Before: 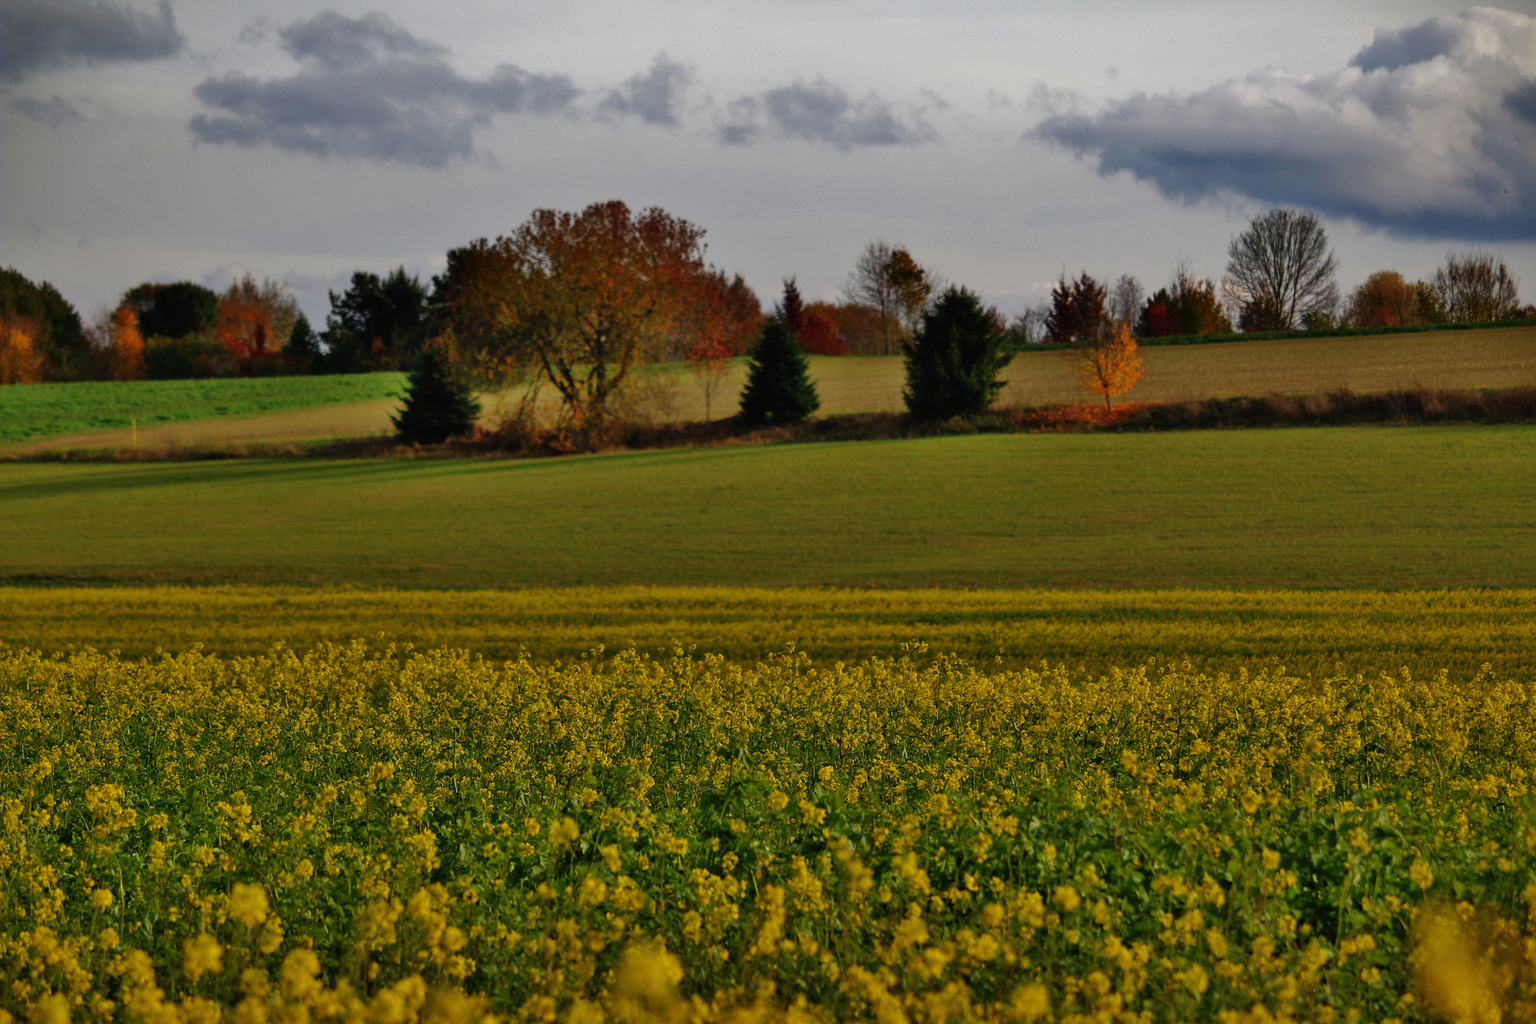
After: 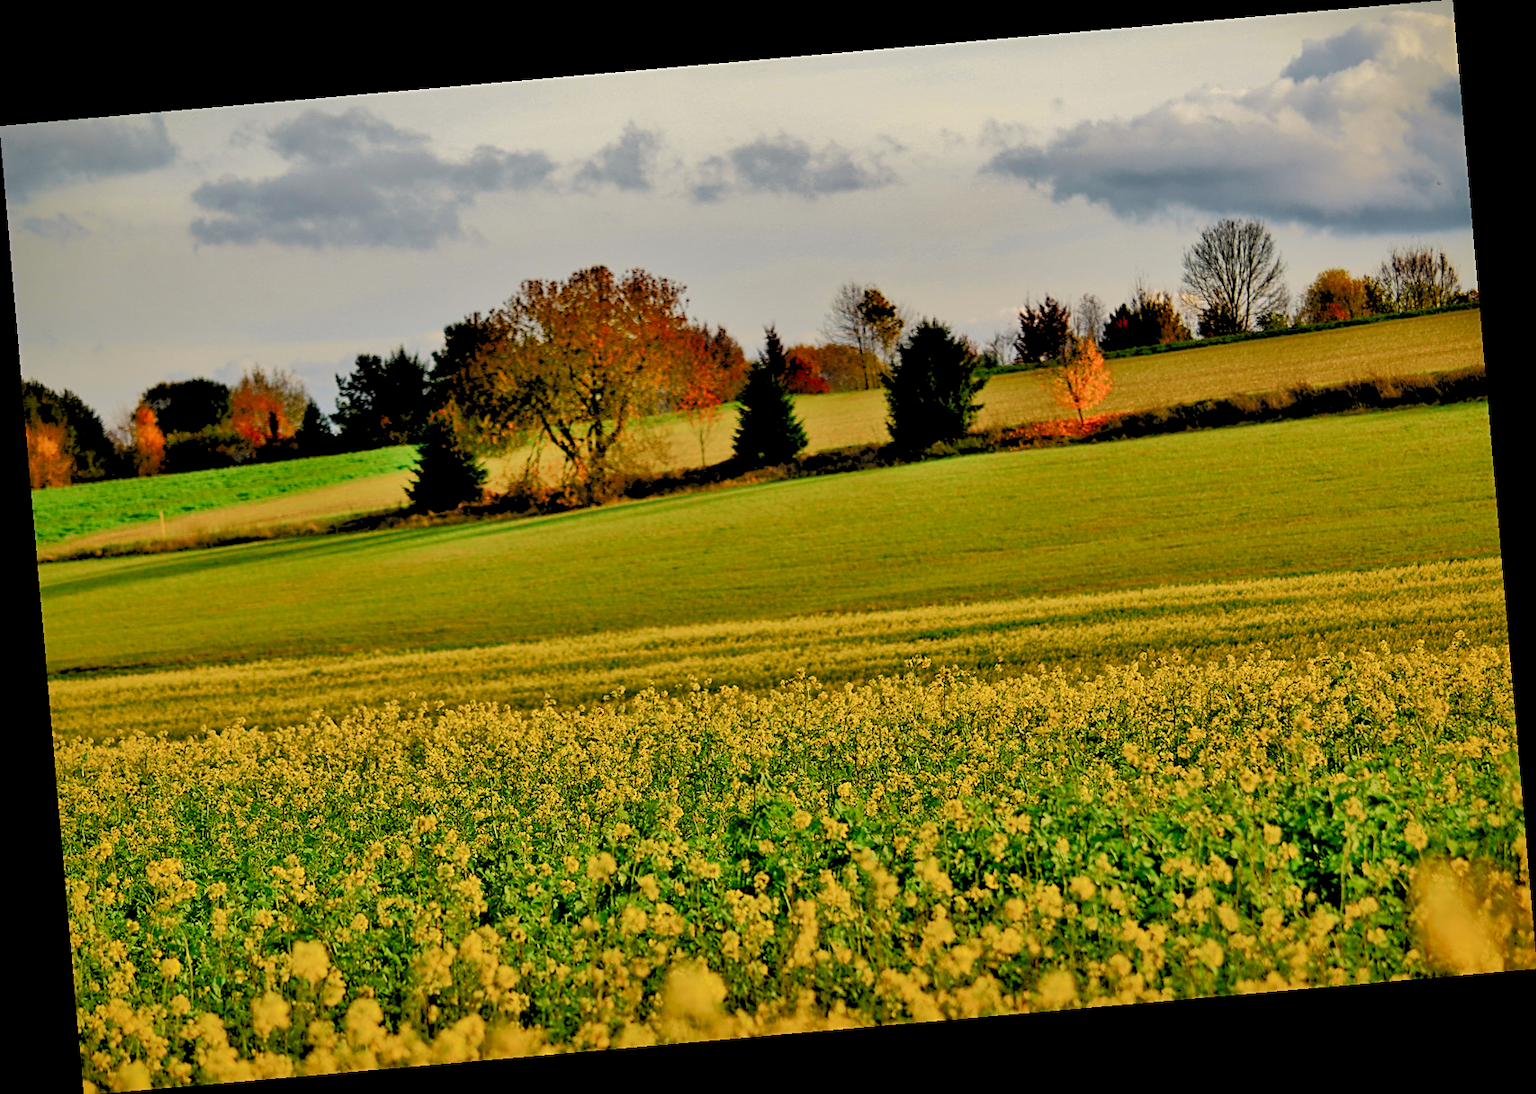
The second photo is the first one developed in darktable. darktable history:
levels: levels [0.072, 0.414, 0.976]
white balance: red 1.045, blue 0.932
tone curve: curves: ch0 [(0, 0) (0.035, 0.017) (0.131, 0.108) (0.279, 0.279) (0.476, 0.554) (0.617, 0.693) (0.704, 0.77) (0.801, 0.854) (0.895, 0.927) (1, 0.976)]; ch1 [(0, 0) (0.318, 0.278) (0.444, 0.427) (0.493, 0.488) (0.508, 0.502) (0.534, 0.526) (0.562, 0.555) (0.645, 0.648) (0.746, 0.764) (1, 1)]; ch2 [(0, 0) (0.316, 0.292) (0.381, 0.37) (0.423, 0.448) (0.476, 0.482) (0.502, 0.495) (0.522, 0.518) (0.533, 0.532) (0.593, 0.622) (0.634, 0.663) (0.7, 0.7) (0.861, 0.808) (1, 0.951)], color space Lab, independent channels, preserve colors none
rotate and perspective: rotation -4.98°, automatic cropping off
shadows and highlights: shadows 40, highlights -60
sharpen: on, module defaults
